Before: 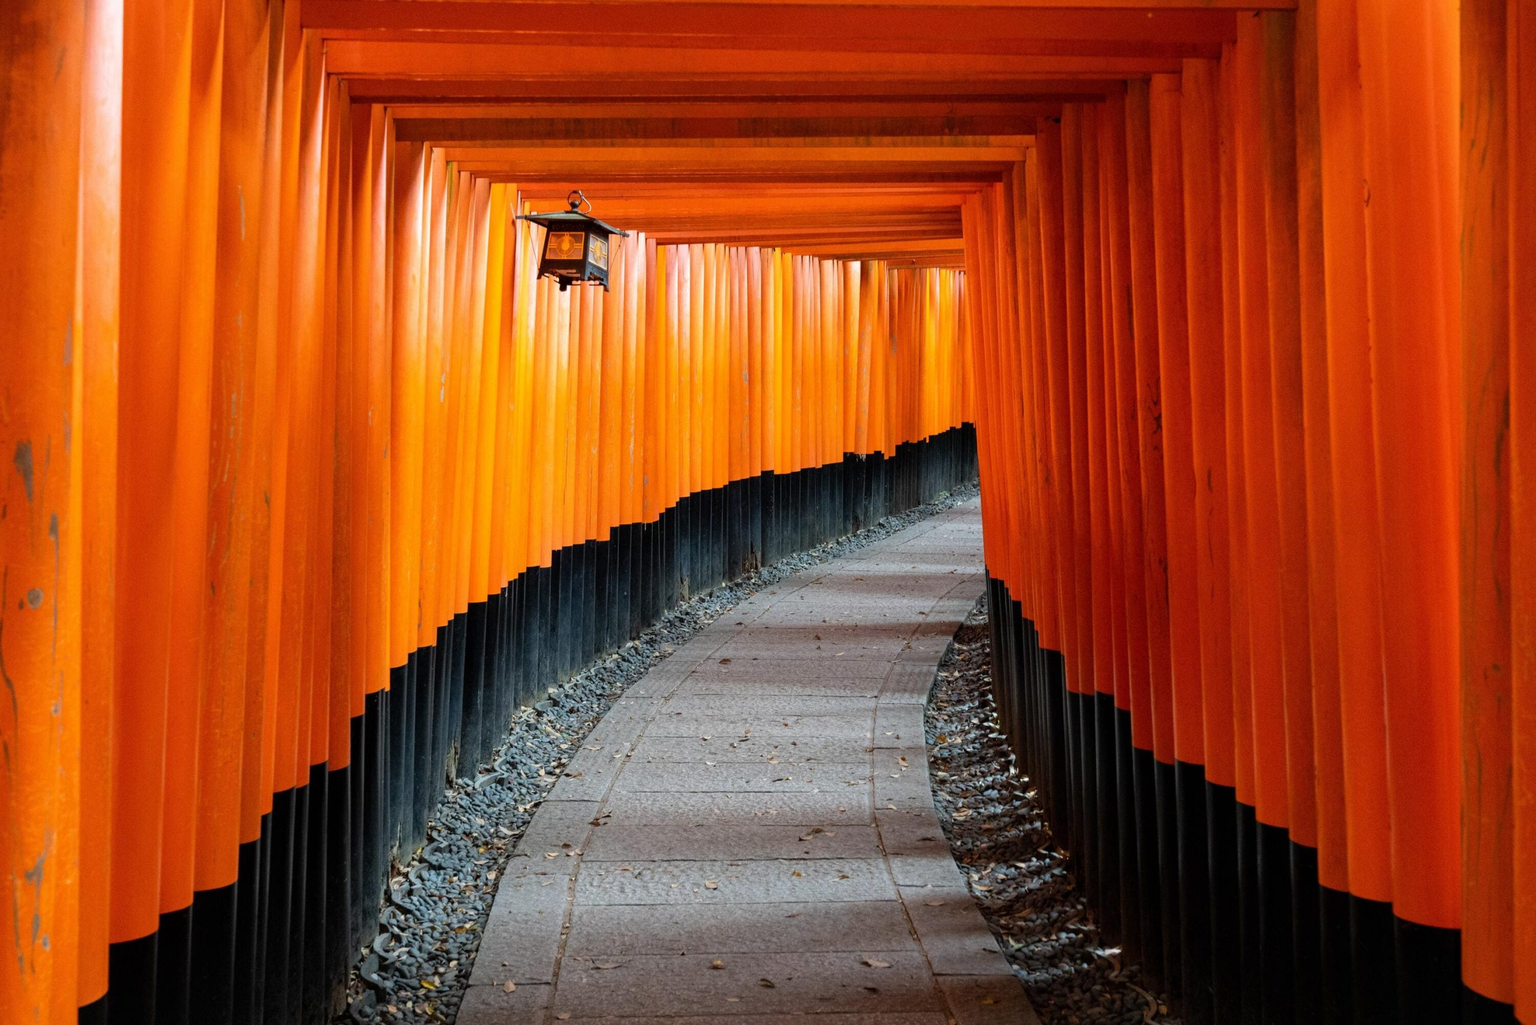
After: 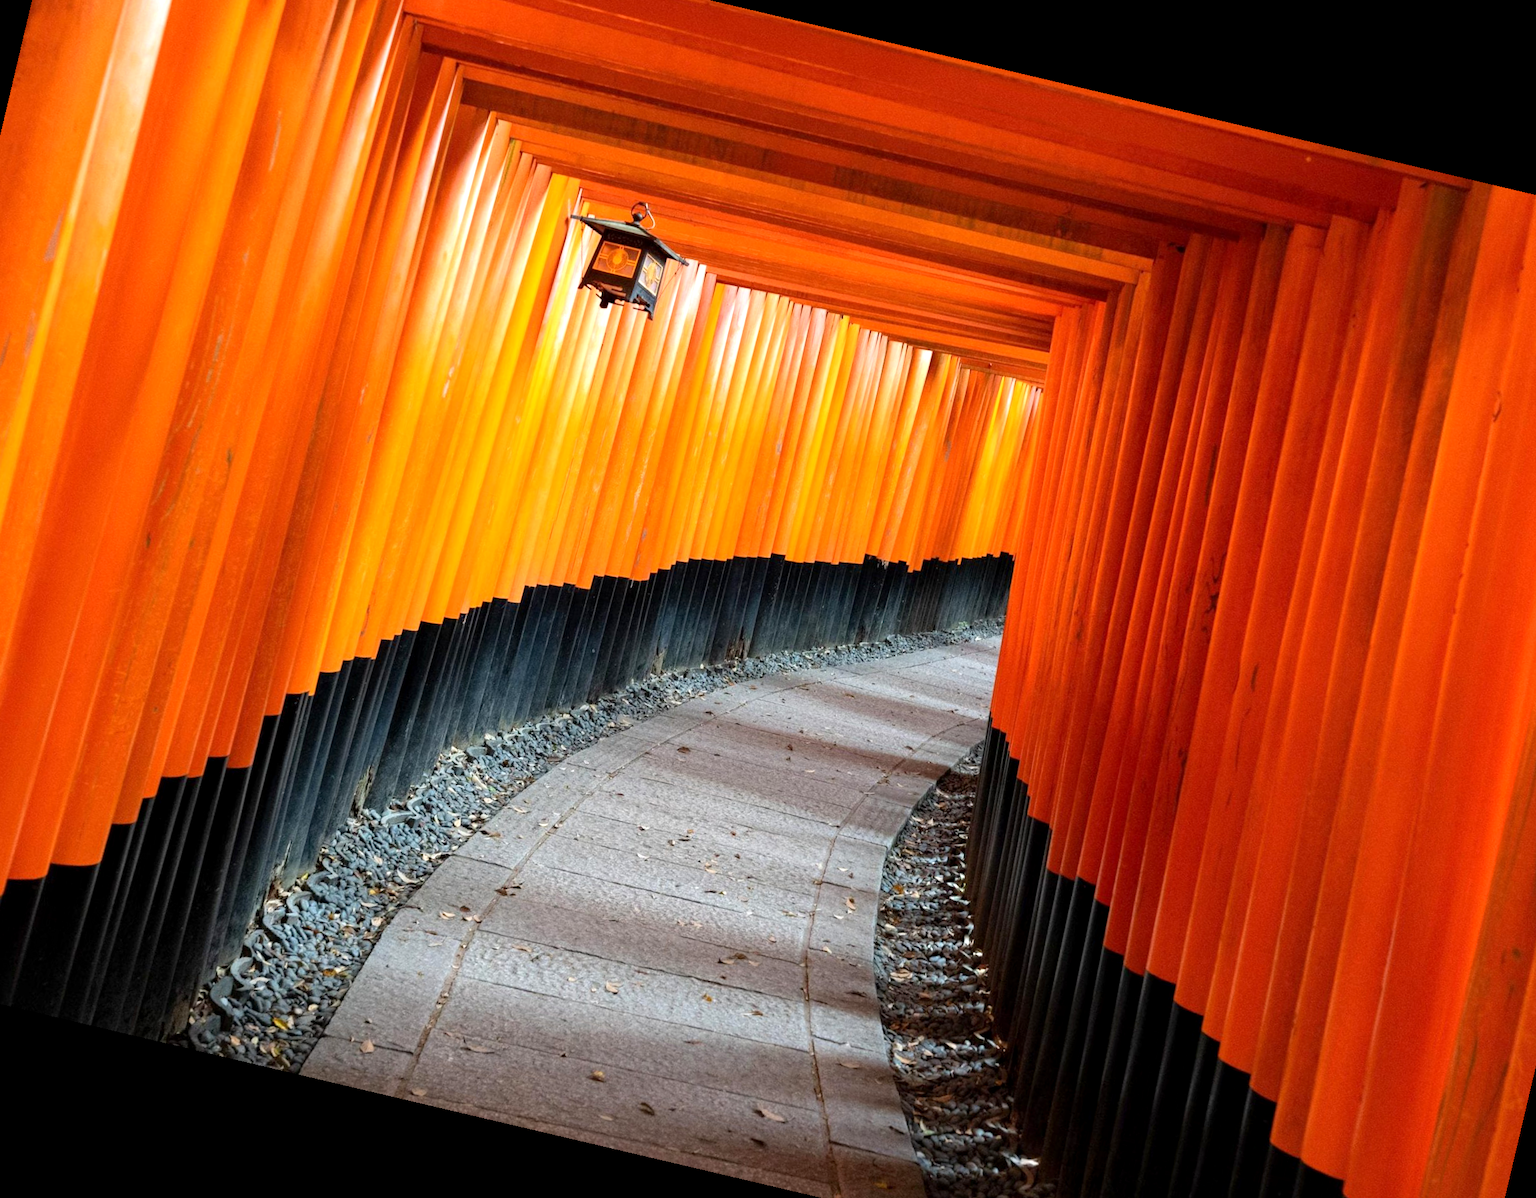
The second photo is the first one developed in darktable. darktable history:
crop and rotate: left 10.071%, top 10.071%, right 10.02%, bottom 10.02%
rotate and perspective: rotation 13.27°, automatic cropping off
exposure: black level correction 0.001, exposure 0.5 EV, compensate exposure bias true, compensate highlight preservation false
